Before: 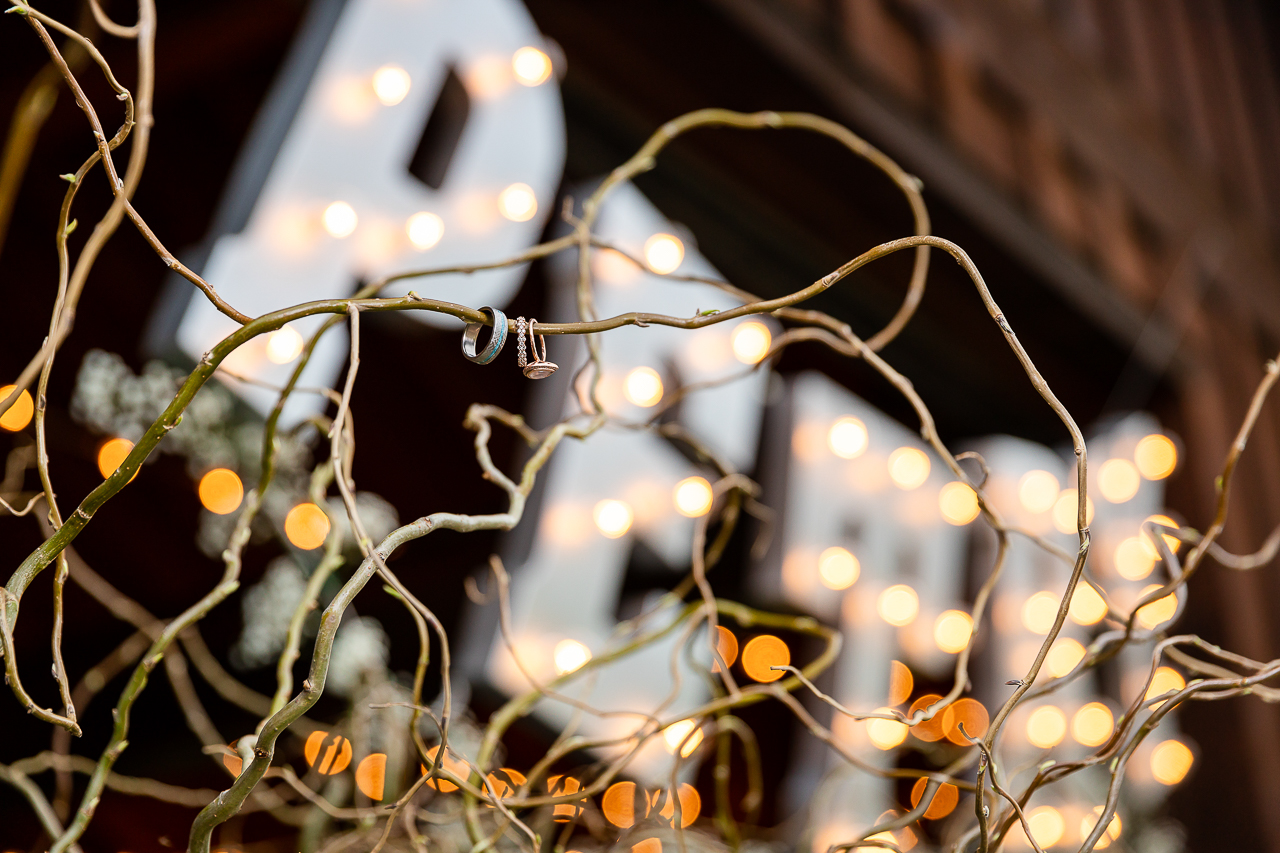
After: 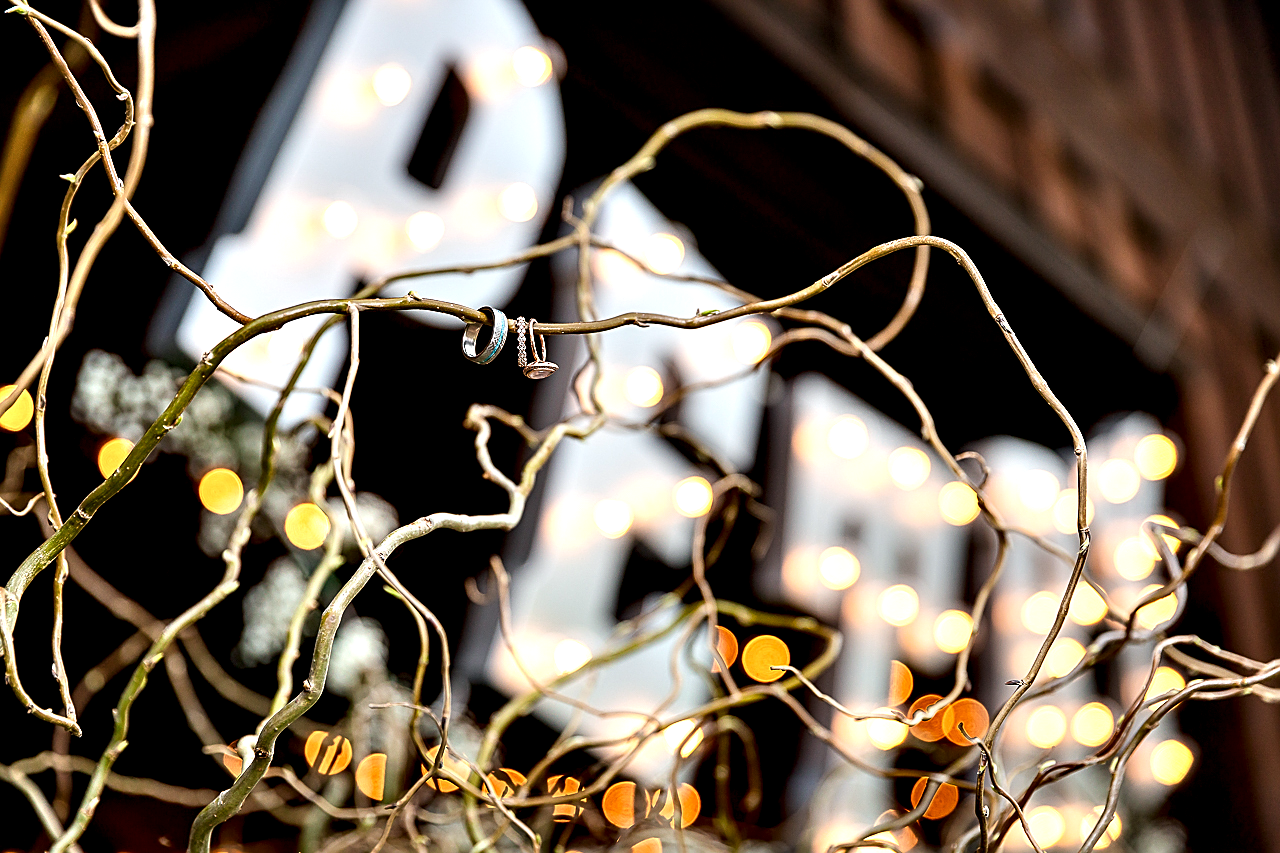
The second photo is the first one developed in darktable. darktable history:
sharpen: on, module defaults
contrast equalizer: octaves 7, y [[0.6 ×6], [0.55 ×6], [0 ×6], [0 ×6], [0 ×6]]
